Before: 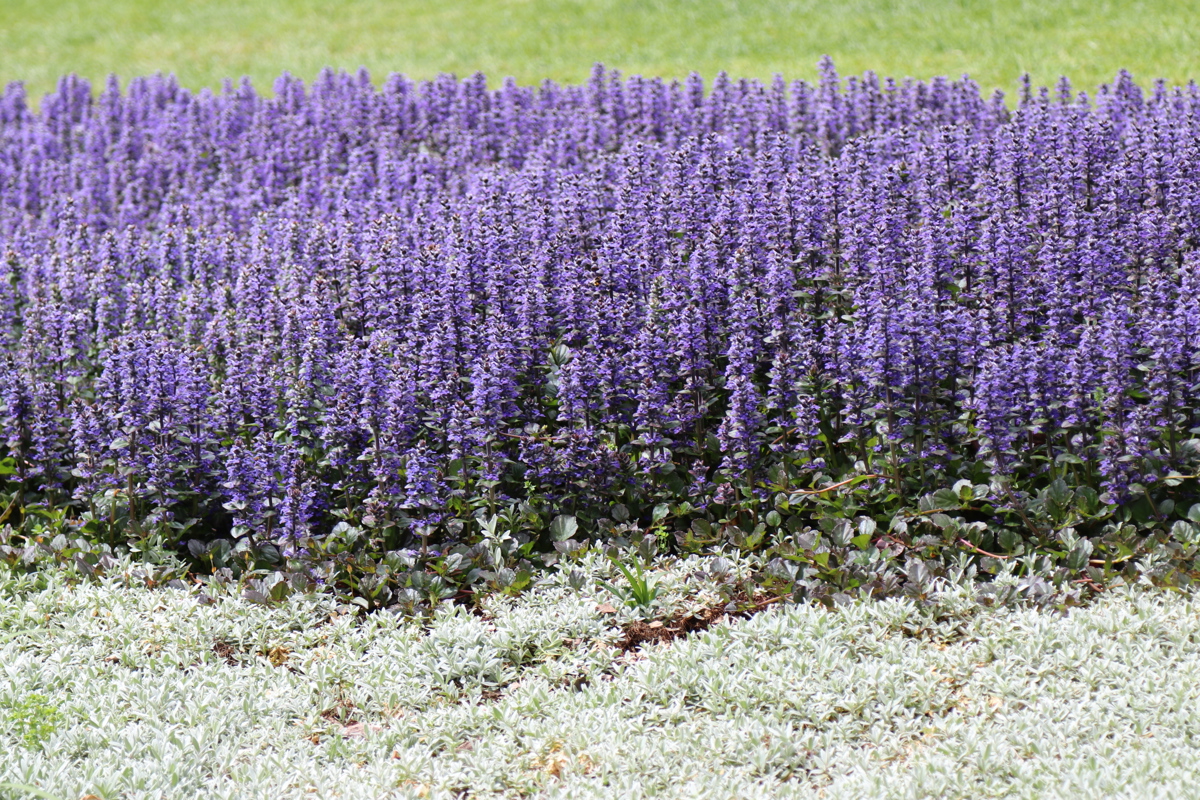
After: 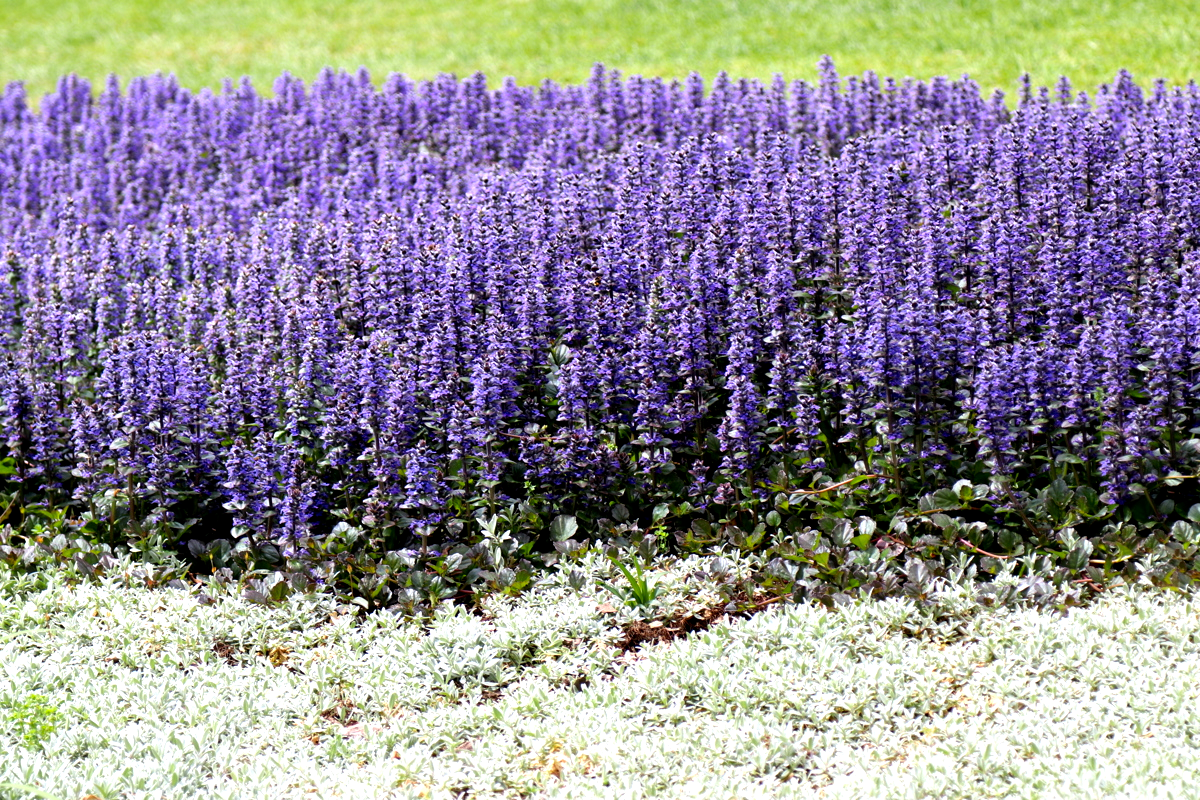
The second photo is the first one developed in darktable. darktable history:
exposure: exposure -0.01 EV, compensate highlight preservation false
color balance: lift [0.991, 1, 1, 1], gamma [0.996, 1, 1, 1], input saturation 98.52%, contrast 20.34%, output saturation 103.72%
